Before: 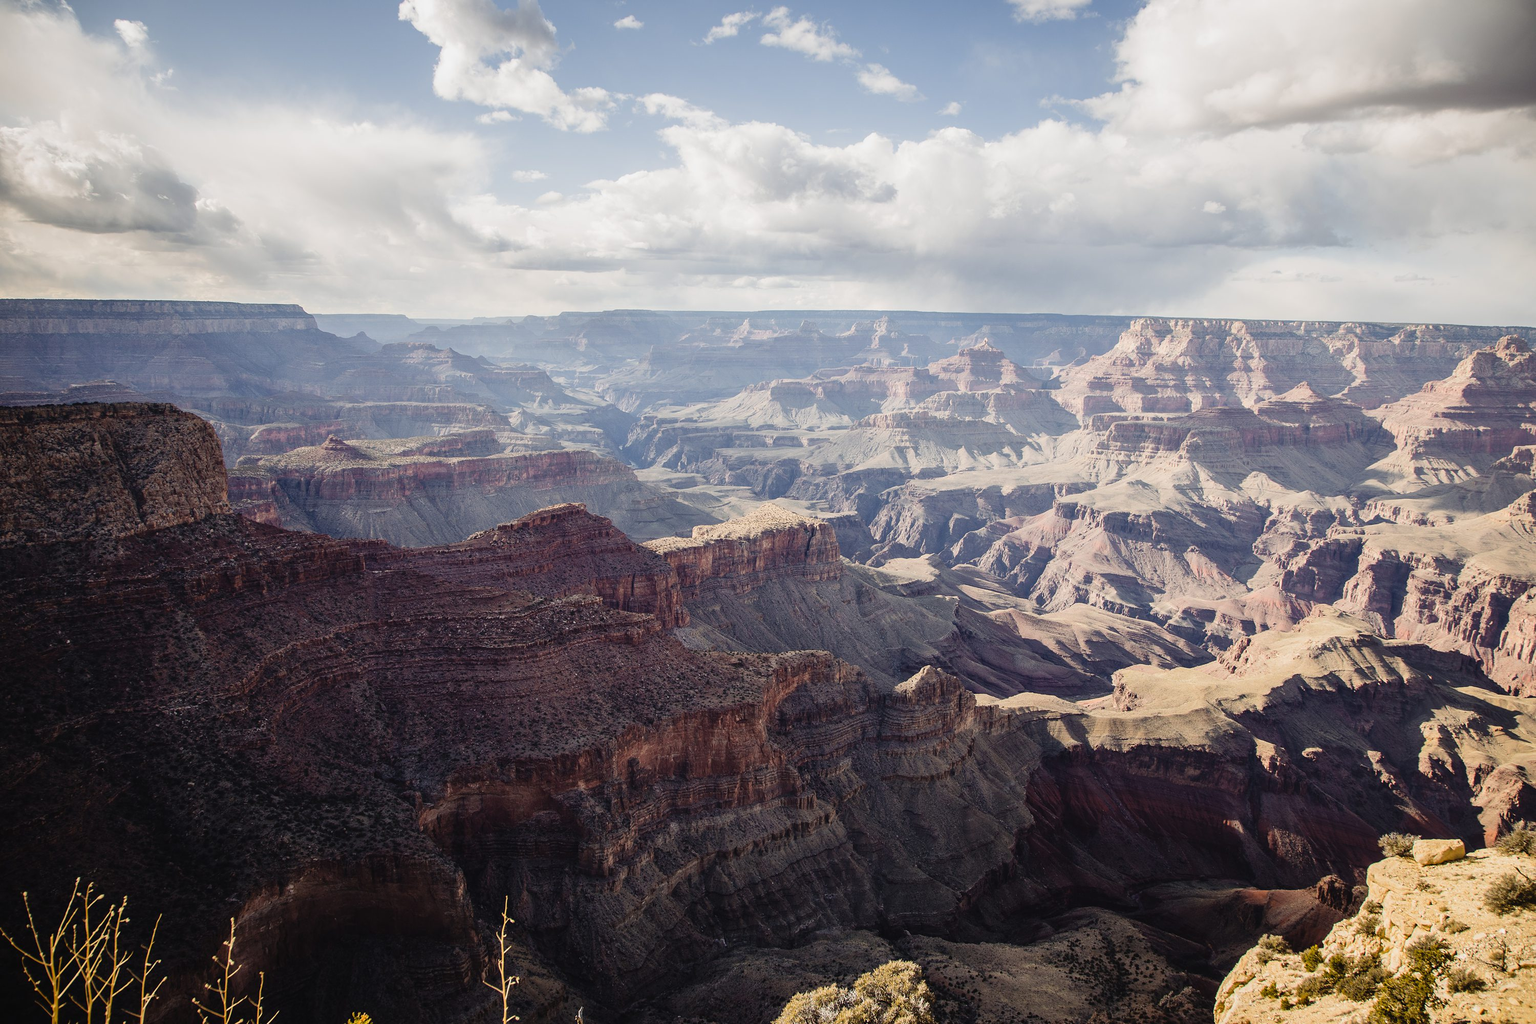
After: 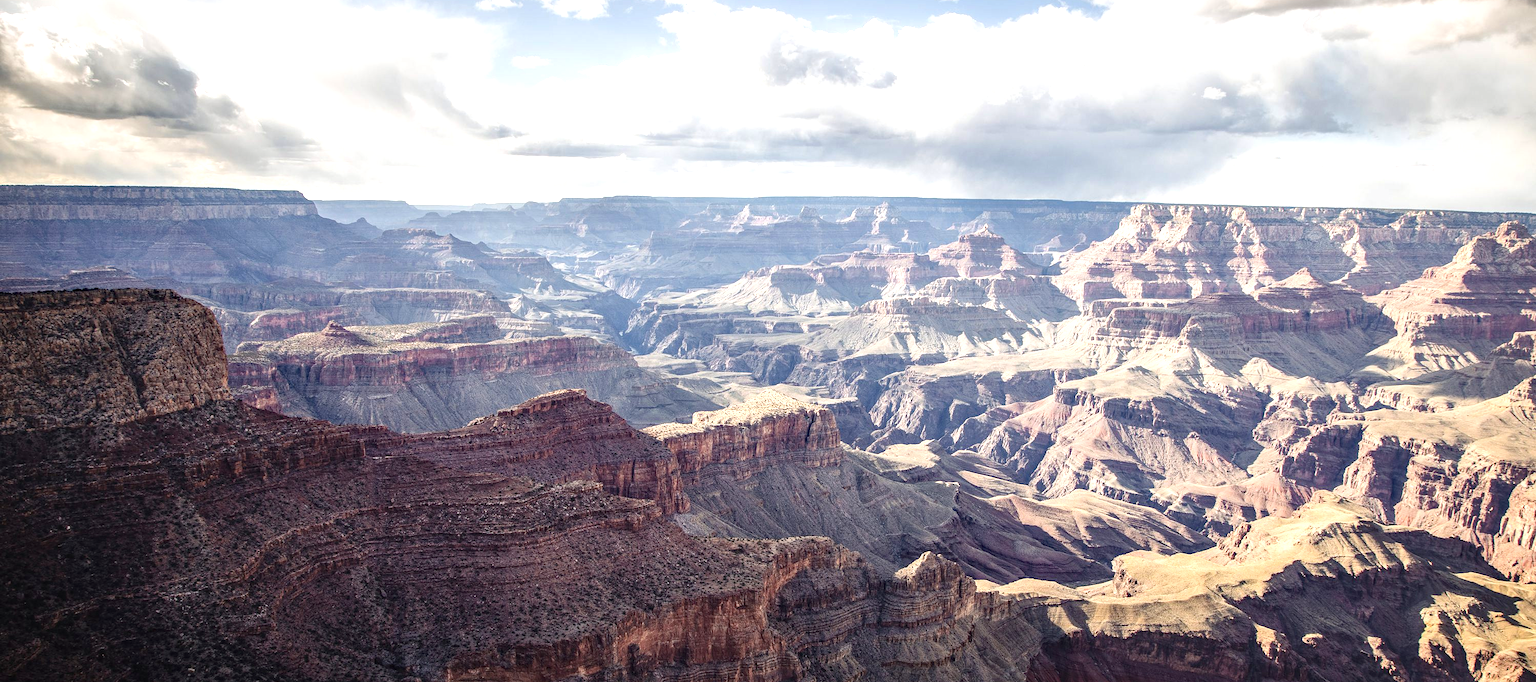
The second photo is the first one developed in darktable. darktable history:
haze removal: strength 0.29, distance 0.25, compatibility mode true, adaptive false
local contrast: on, module defaults
exposure: black level correction 0, exposure 0.7 EV, compensate exposure bias true, compensate highlight preservation false
crop: top 11.166%, bottom 22.168%
